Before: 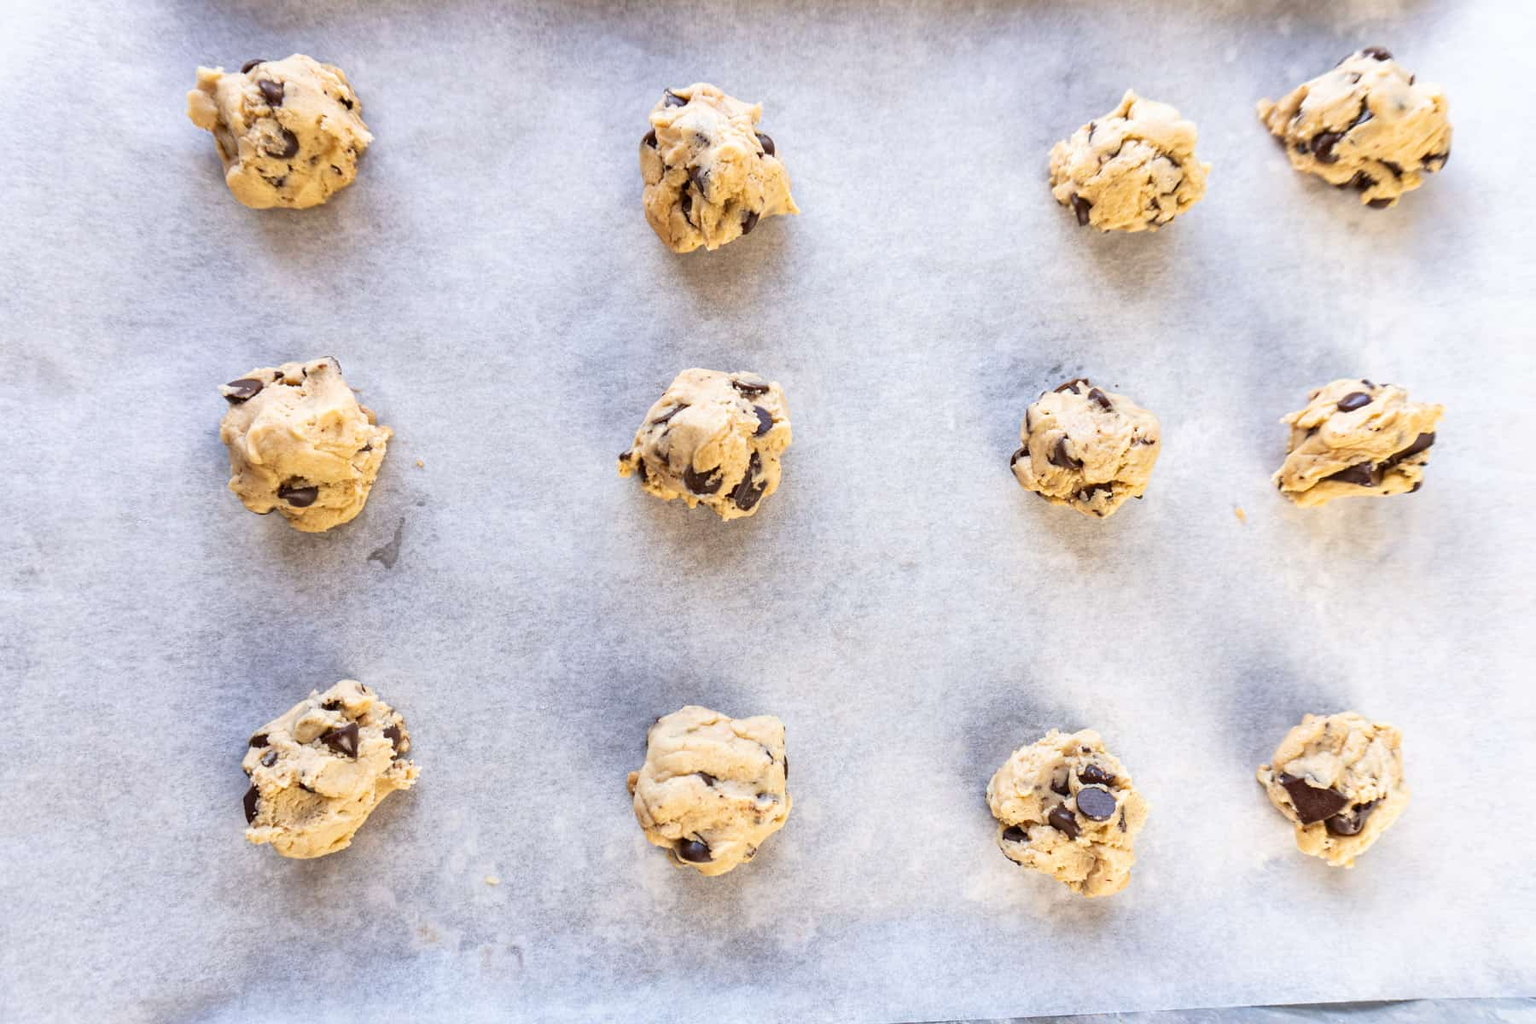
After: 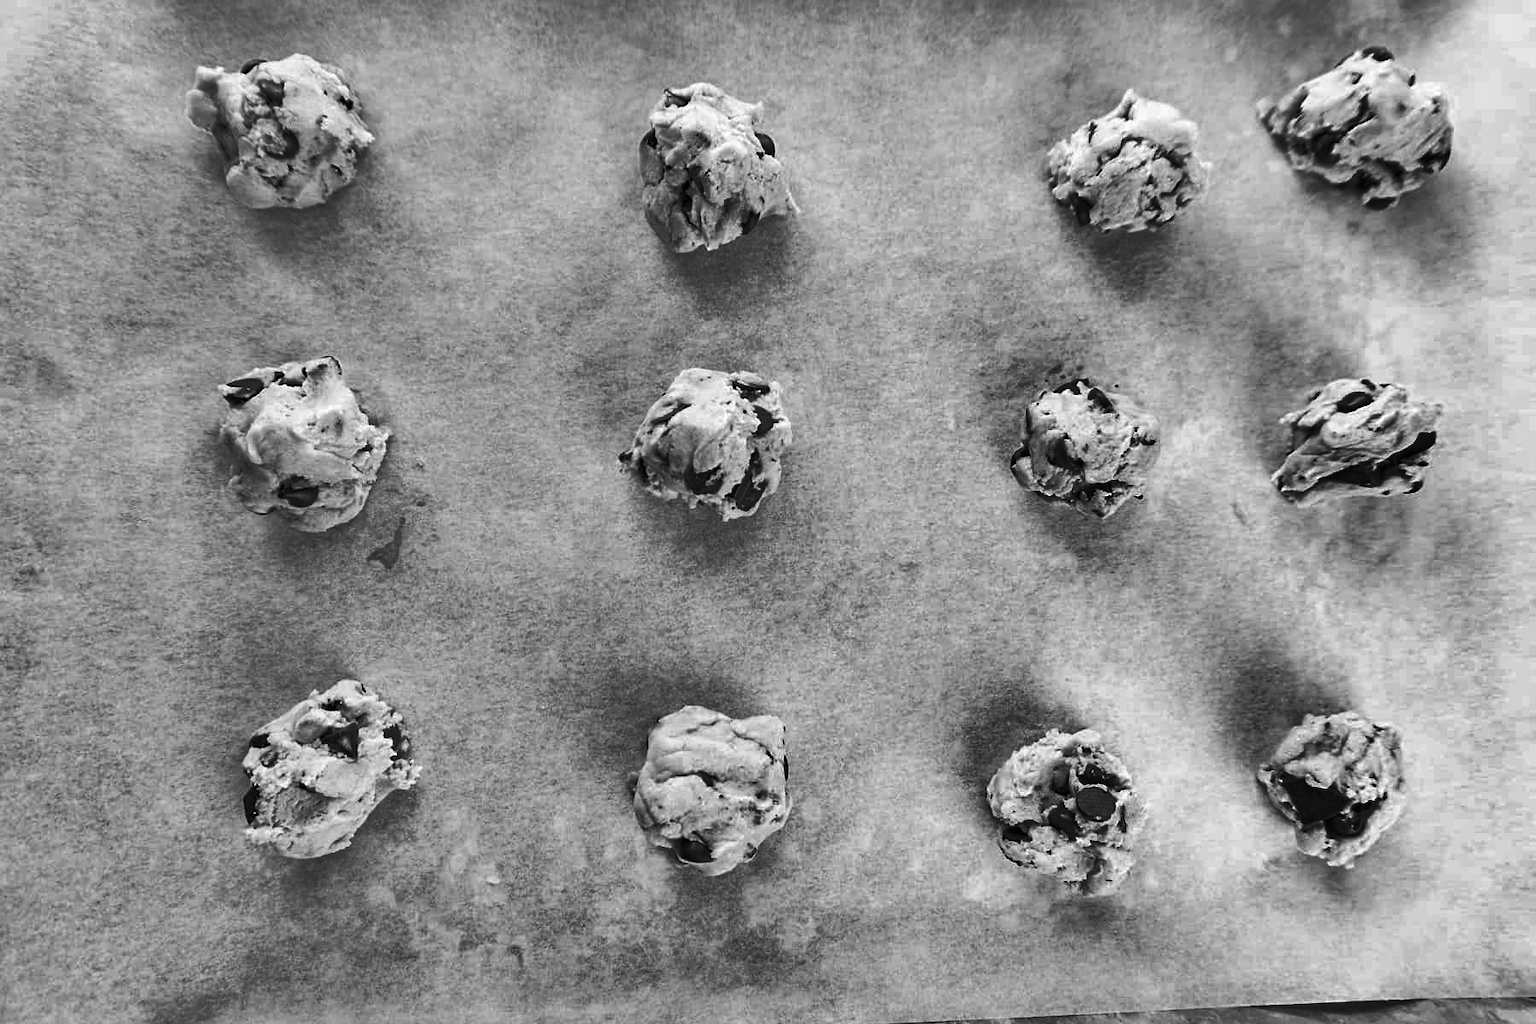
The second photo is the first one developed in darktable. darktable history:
color zones: curves: ch0 [(0.002, 0.593) (0.143, 0.417) (0.285, 0.541) (0.455, 0.289) (0.608, 0.327) (0.727, 0.283) (0.869, 0.571) (1, 0.603)]; ch1 [(0, 0) (0.143, 0) (0.286, 0) (0.429, 0) (0.571, 0) (0.714, 0) (0.857, 0)]
shadows and highlights: shadows 24.46, highlights -78.85, soften with gaussian
sharpen: amount 0.207
